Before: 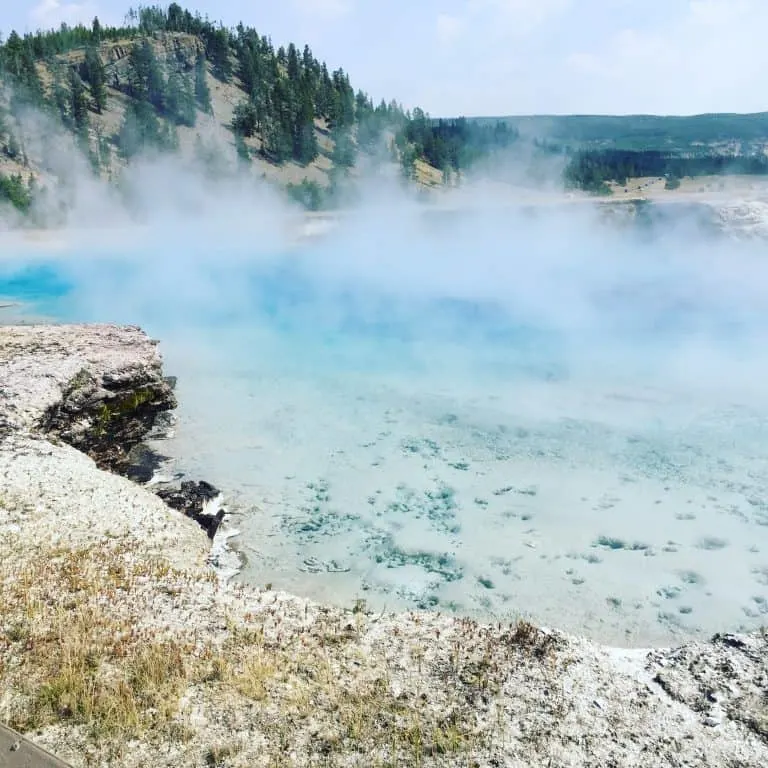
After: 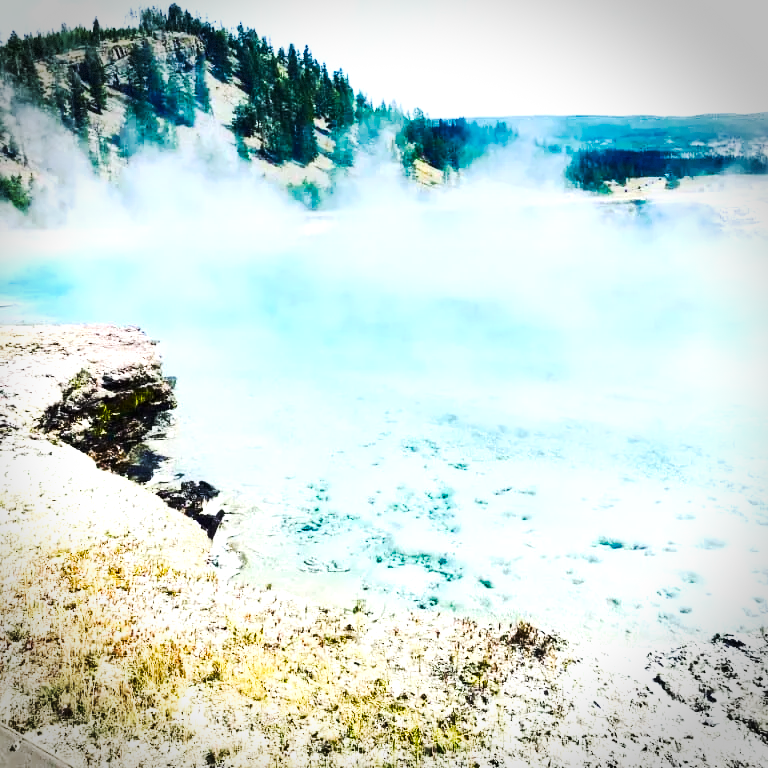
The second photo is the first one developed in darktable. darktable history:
local contrast: mode bilateral grid, contrast 20, coarseness 50, detail 141%, midtone range 0.2
tone equalizer: -8 EV -0.75 EV, -7 EV -0.7 EV, -6 EV -0.6 EV, -5 EV -0.4 EV, -3 EV 0.4 EV, -2 EV 0.6 EV, -1 EV 0.7 EV, +0 EV 0.75 EV, edges refinement/feathering 500, mask exposure compensation -1.57 EV, preserve details no
exposure: compensate highlight preservation false
contrast brightness saturation: contrast 0.23, brightness 0.1, saturation 0.29
velvia: strength 32%, mid-tones bias 0.2
tone curve: curves: ch0 [(0, 0) (0.003, 0.003) (0.011, 0.012) (0.025, 0.023) (0.044, 0.04) (0.069, 0.056) (0.1, 0.082) (0.136, 0.107) (0.177, 0.144) (0.224, 0.186) (0.277, 0.237) (0.335, 0.297) (0.399, 0.37) (0.468, 0.465) (0.543, 0.567) (0.623, 0.68) (0.709, 0.782) (0.801, 0.86) (0.898, 0.924) (1, 1)], preserve colors none
vignetting: dithering 8-bit output, unbound false
